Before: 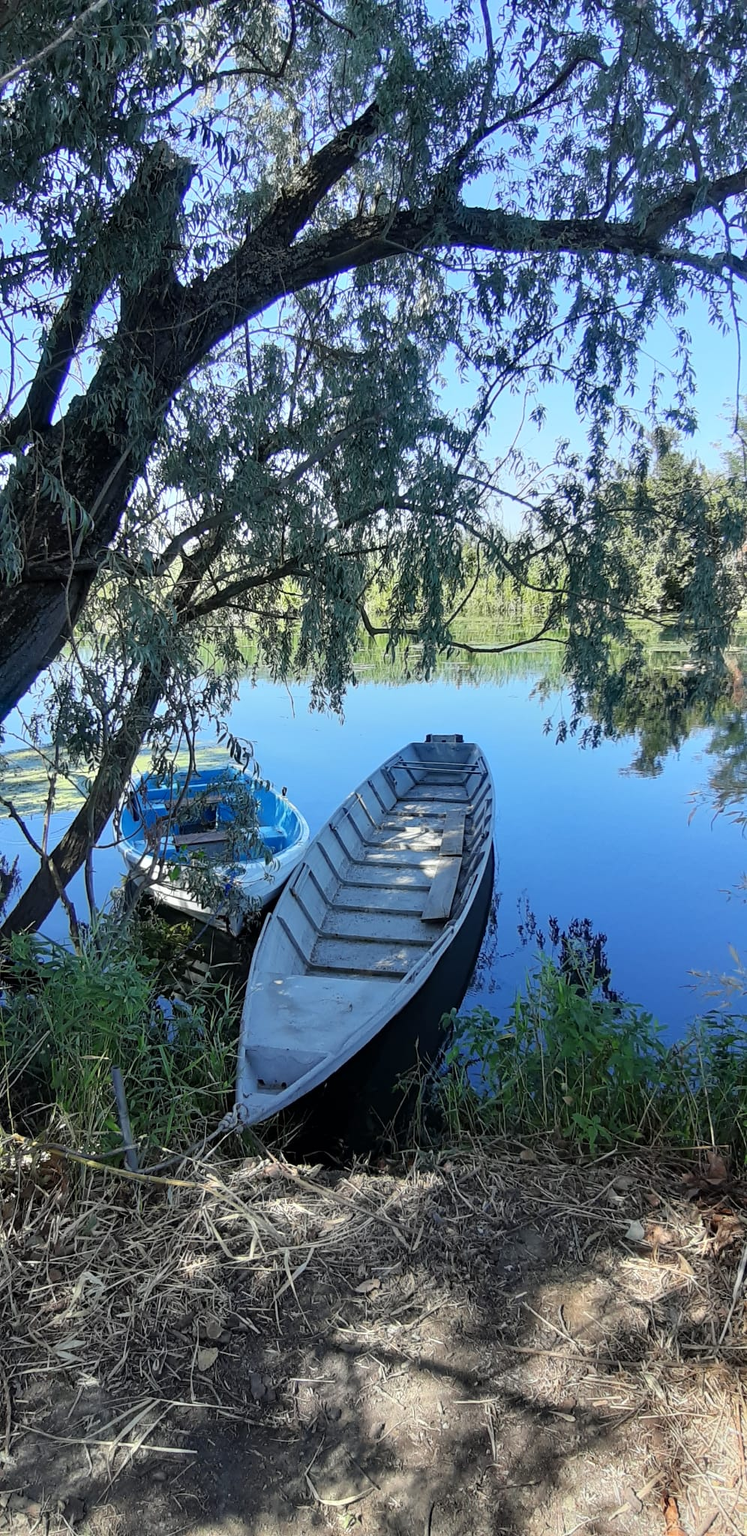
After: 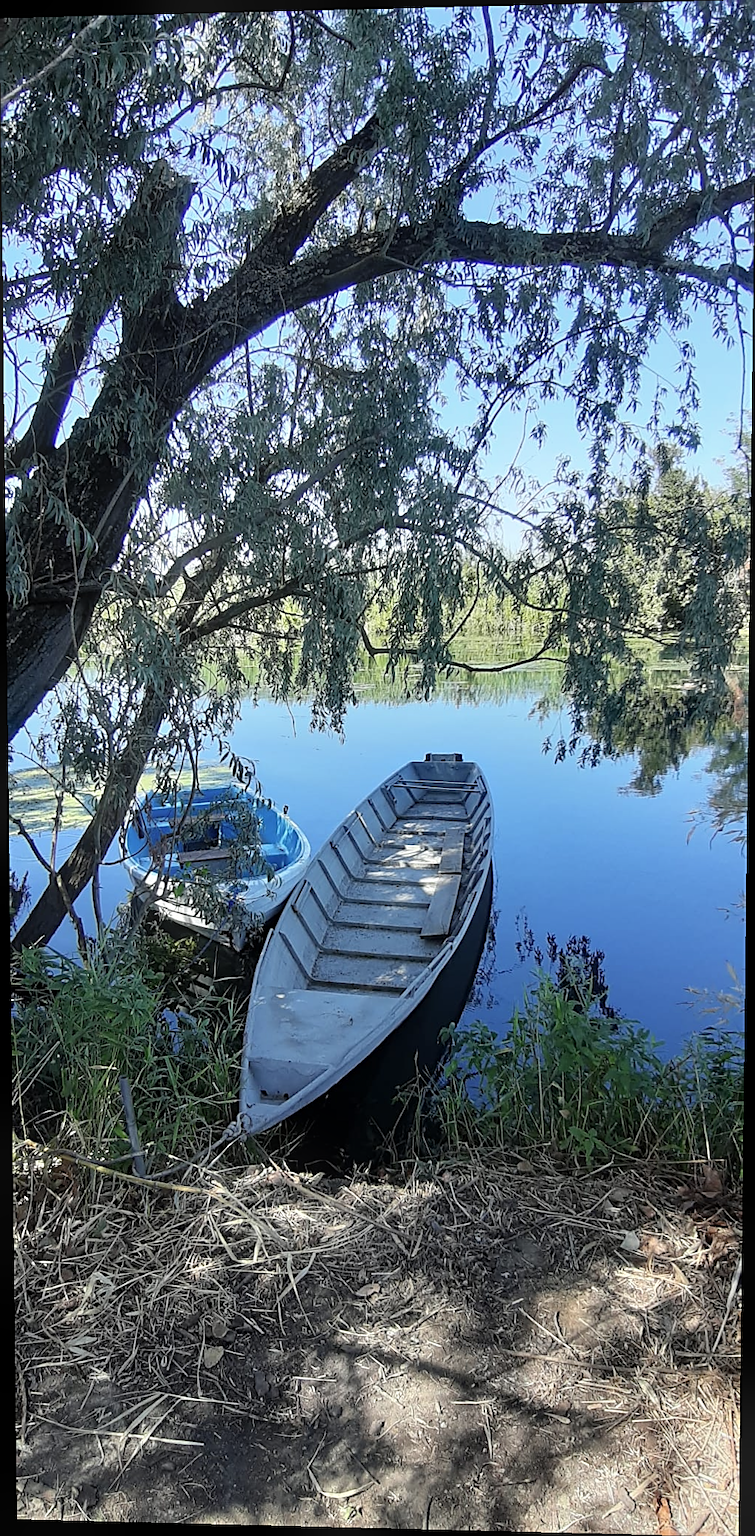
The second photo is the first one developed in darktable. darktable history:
color contrast: green-magenta contrast 0.84, blue-yellow contrast 0.86
rotate and perspective: lens shift (vertical) 0.048, lens shift (horizontal) -0.024, automatic cropping off
sharpen: on, module defaults
bloom: size 9%, threshold 100%, strength 7%
vibrance: on, module defaults
